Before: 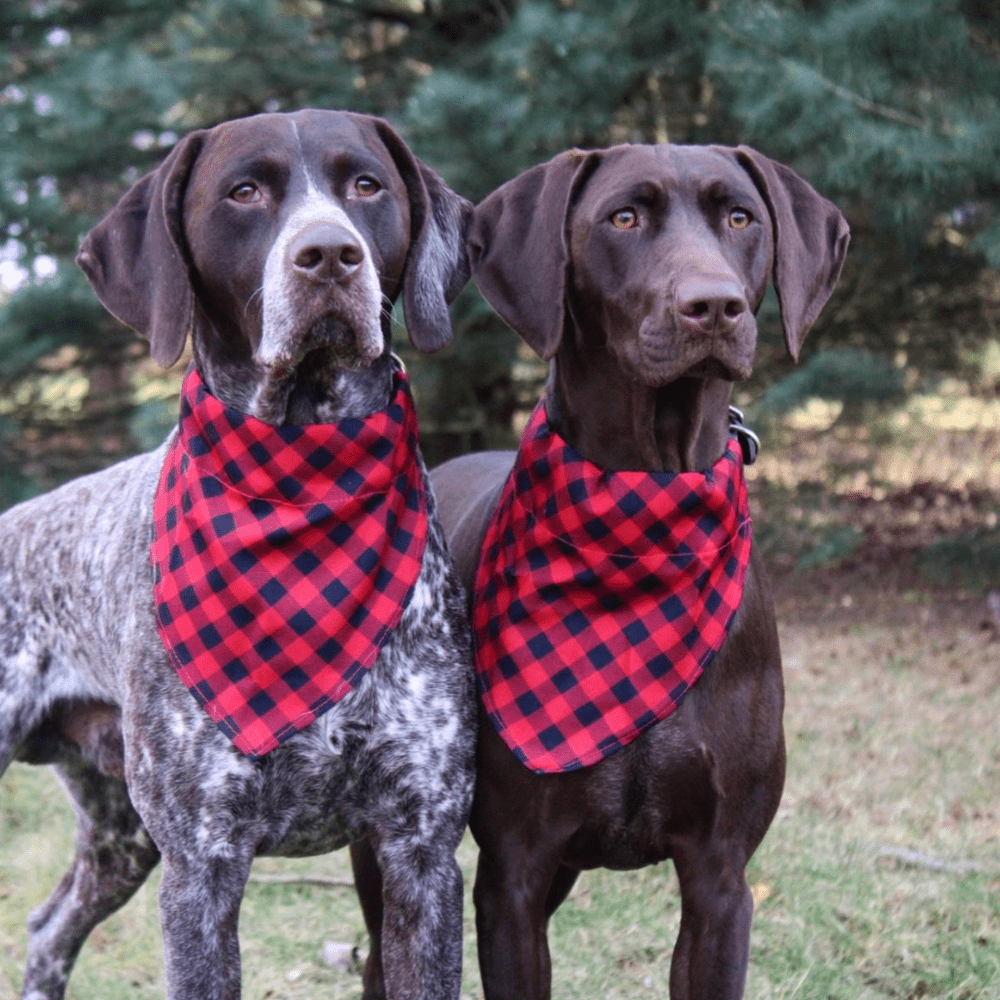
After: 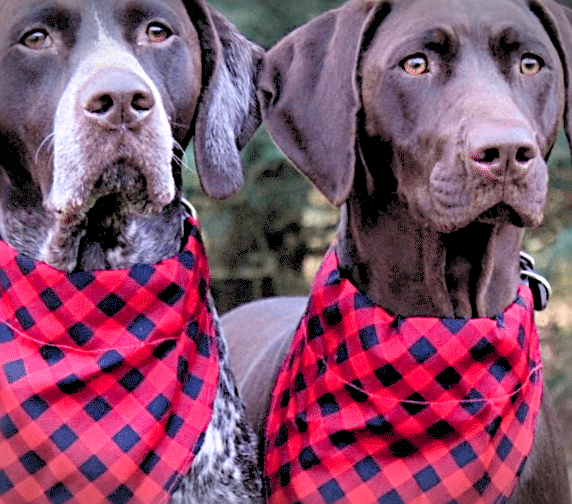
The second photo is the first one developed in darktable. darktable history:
vignetting: fall-off start 100%, brightness -0.406, saturation -0.3, width/height ratio 1.324, dithering 8-bit output, unbound false
sharpen: radius 2.676, amount 0.669
levels: levels [0.072, 0.414, 0.976]
crop: left 20.932%, top 15.471%, right 21.848%, bottom 34.081%
